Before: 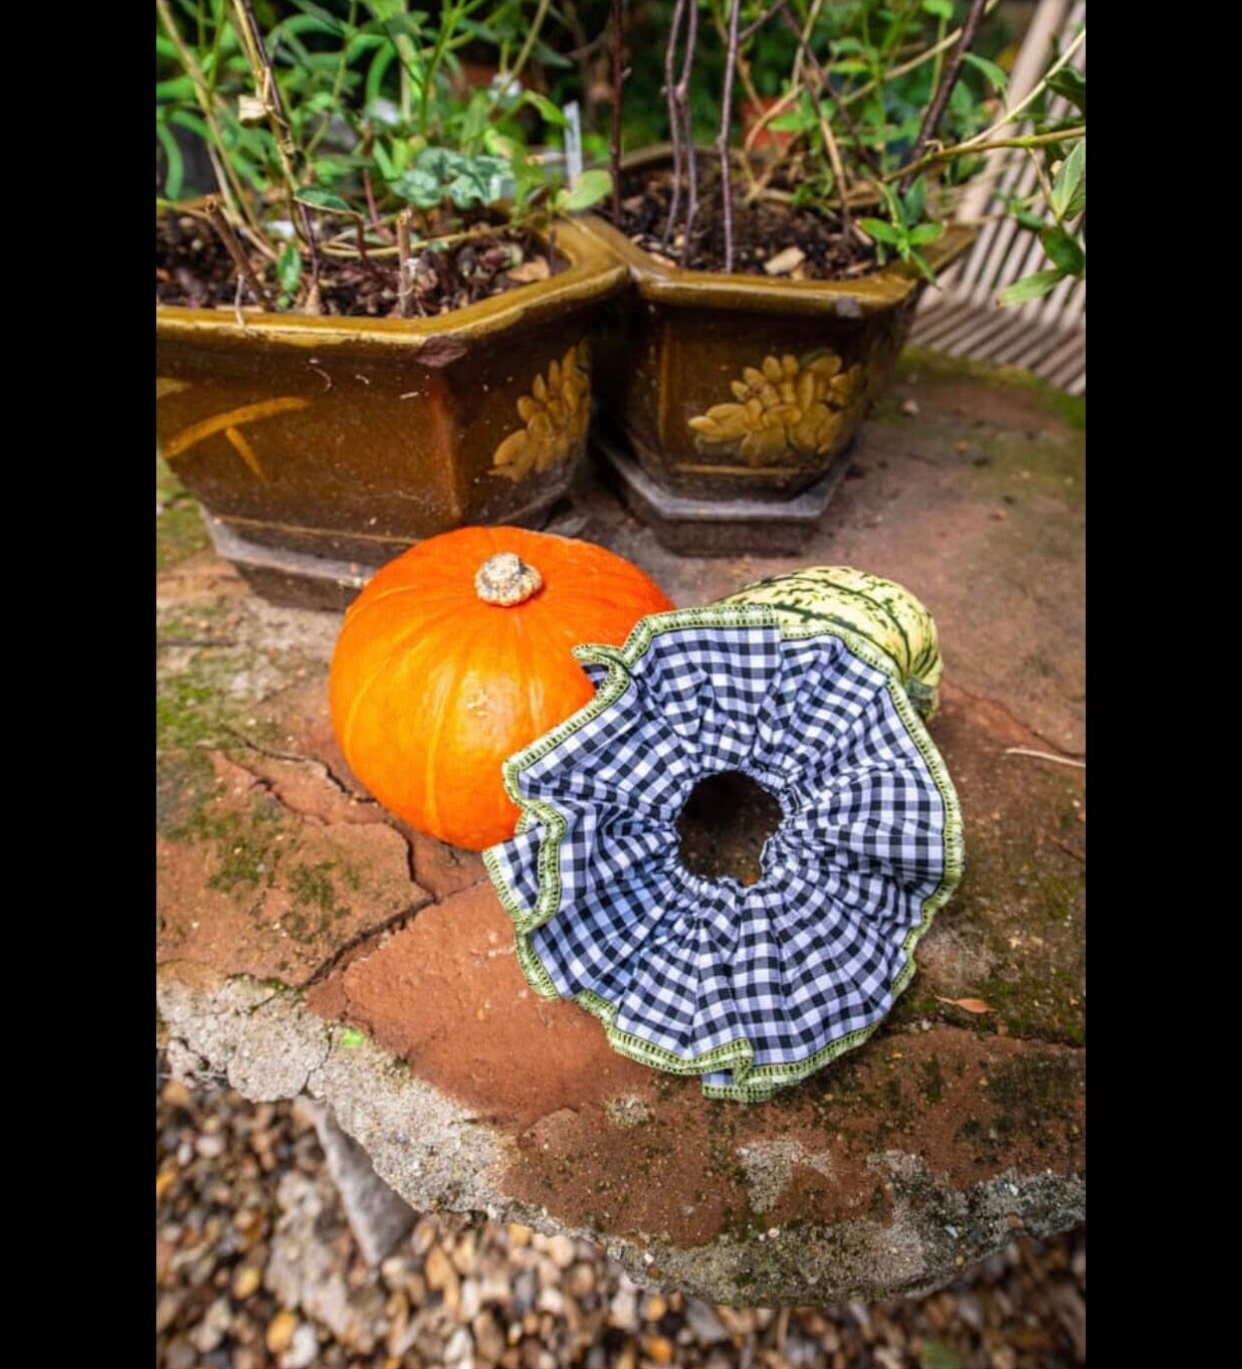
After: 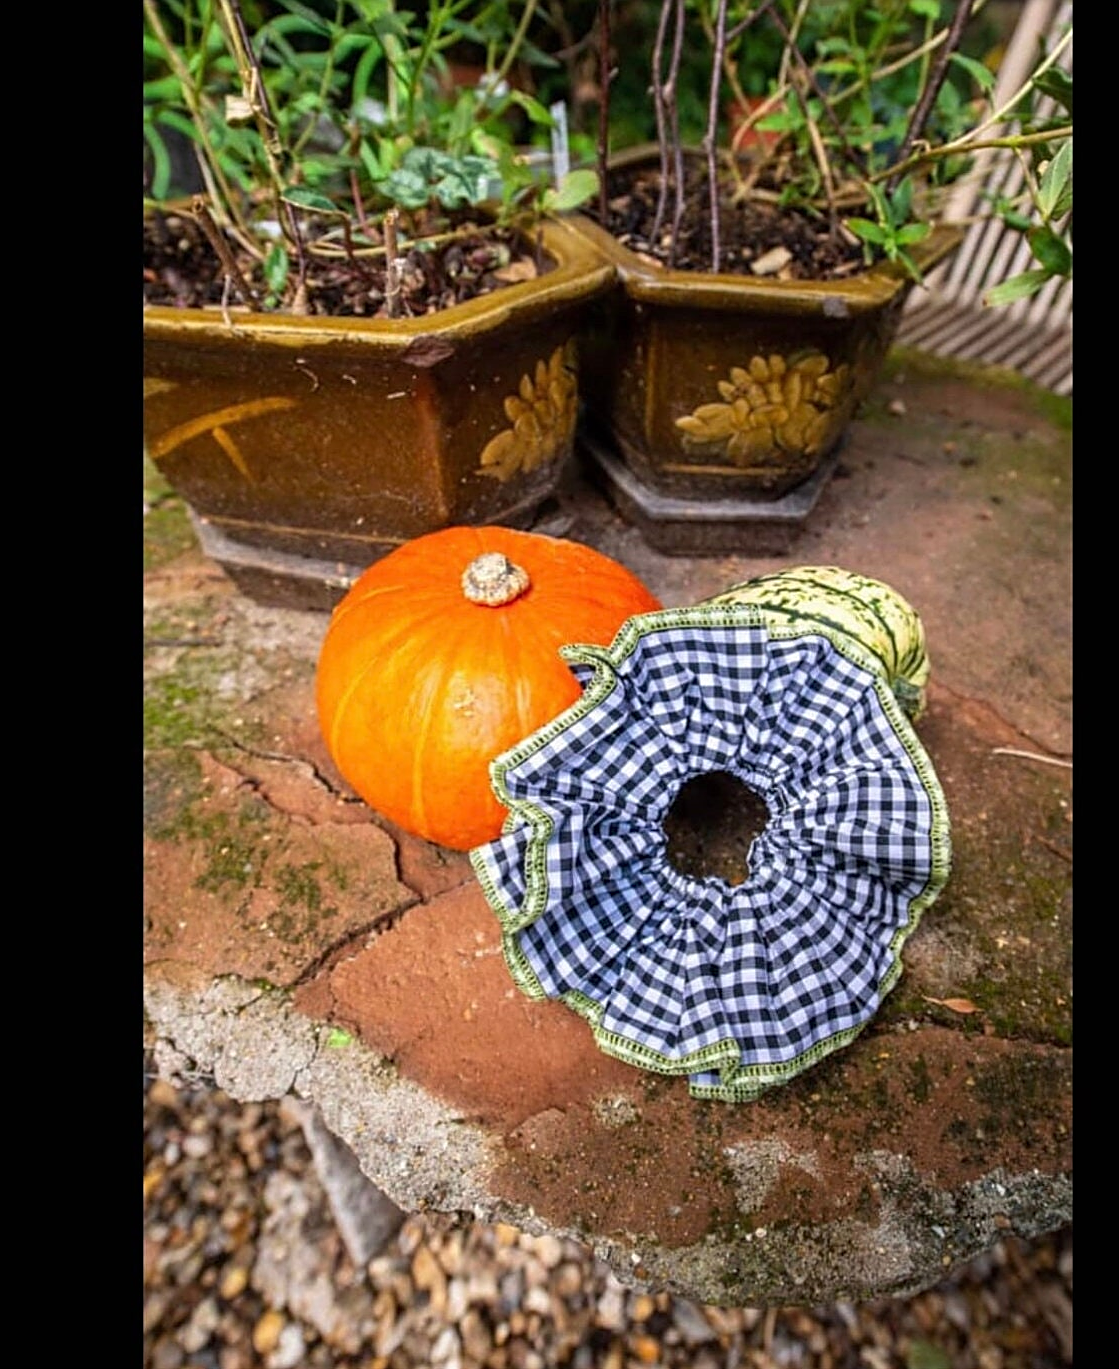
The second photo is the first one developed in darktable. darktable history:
sharpen: on, module defaults
crop and rotate: left 1.088%, right 8.807%
